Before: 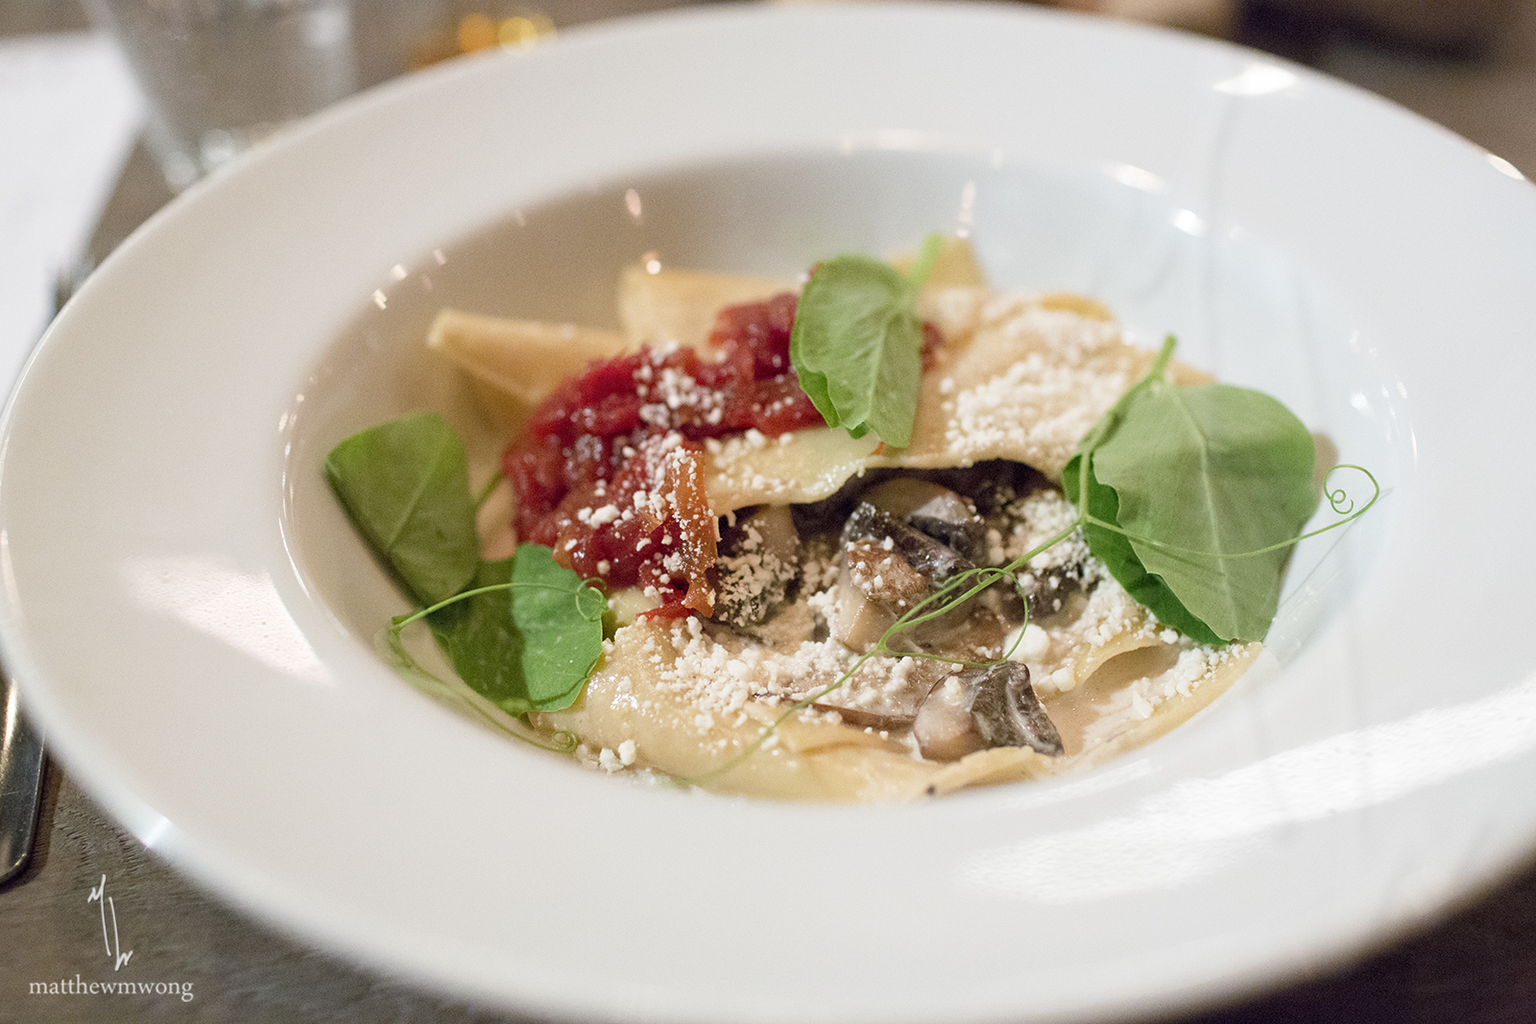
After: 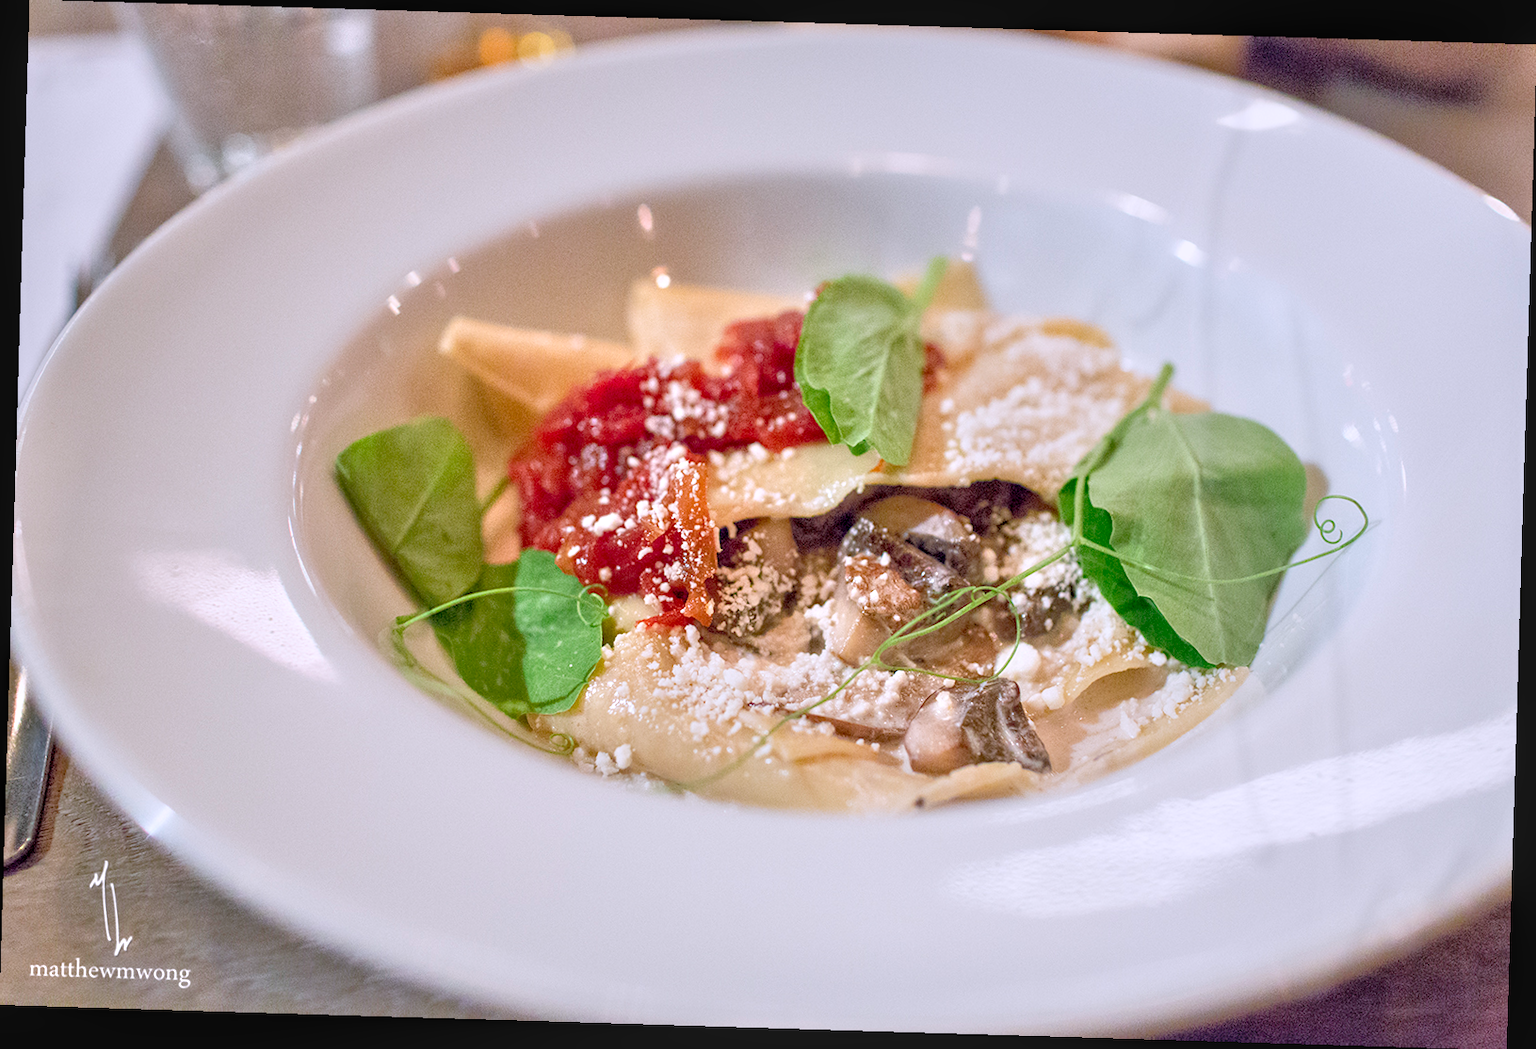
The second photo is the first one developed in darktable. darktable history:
local contrast: on, module defaults
tone equalizer: -8 EV 2 EV, -7 EV 2 EV, -6 EV 2 EV, -5 EV 2 EV, -4 EV 2 EV, -3 EV 1.5 EV, -2 EV 1 EV, -1 EV 0.5 EV
white balance: red 1.004, blue 1.096
rotate and perspective: rotation 1.72°, automatic cropping off
